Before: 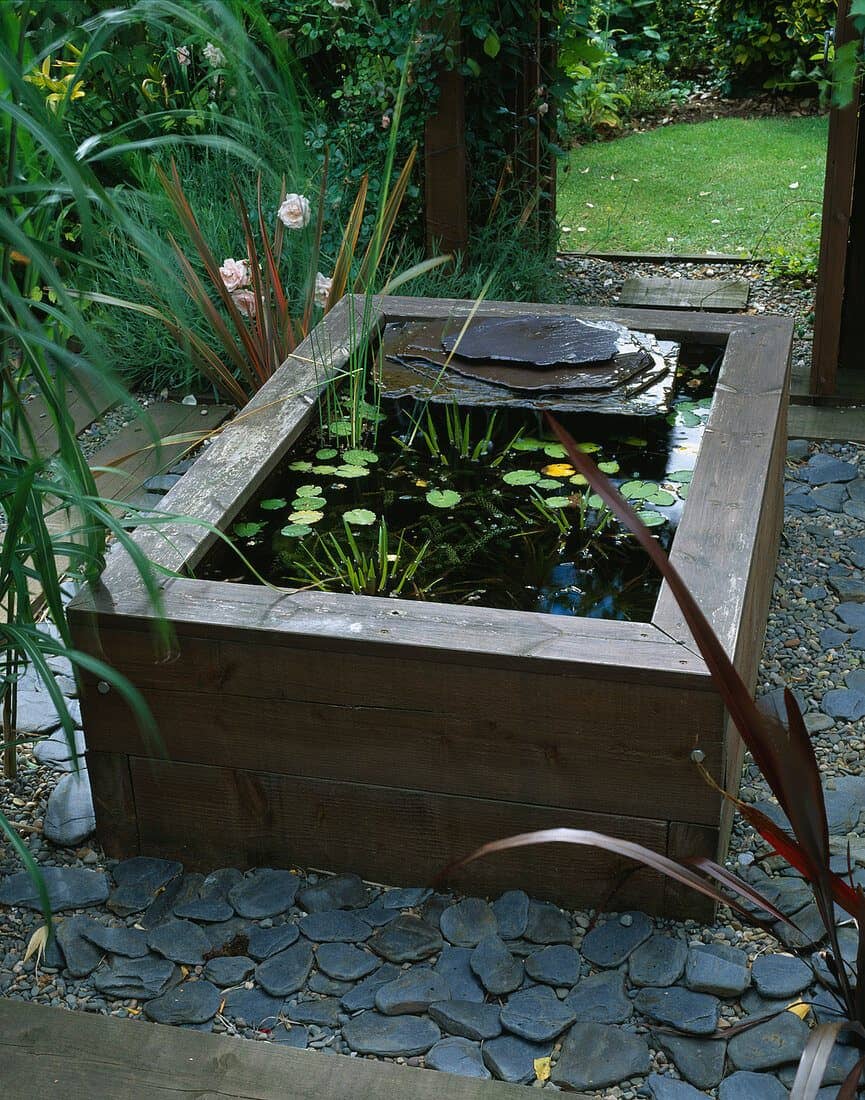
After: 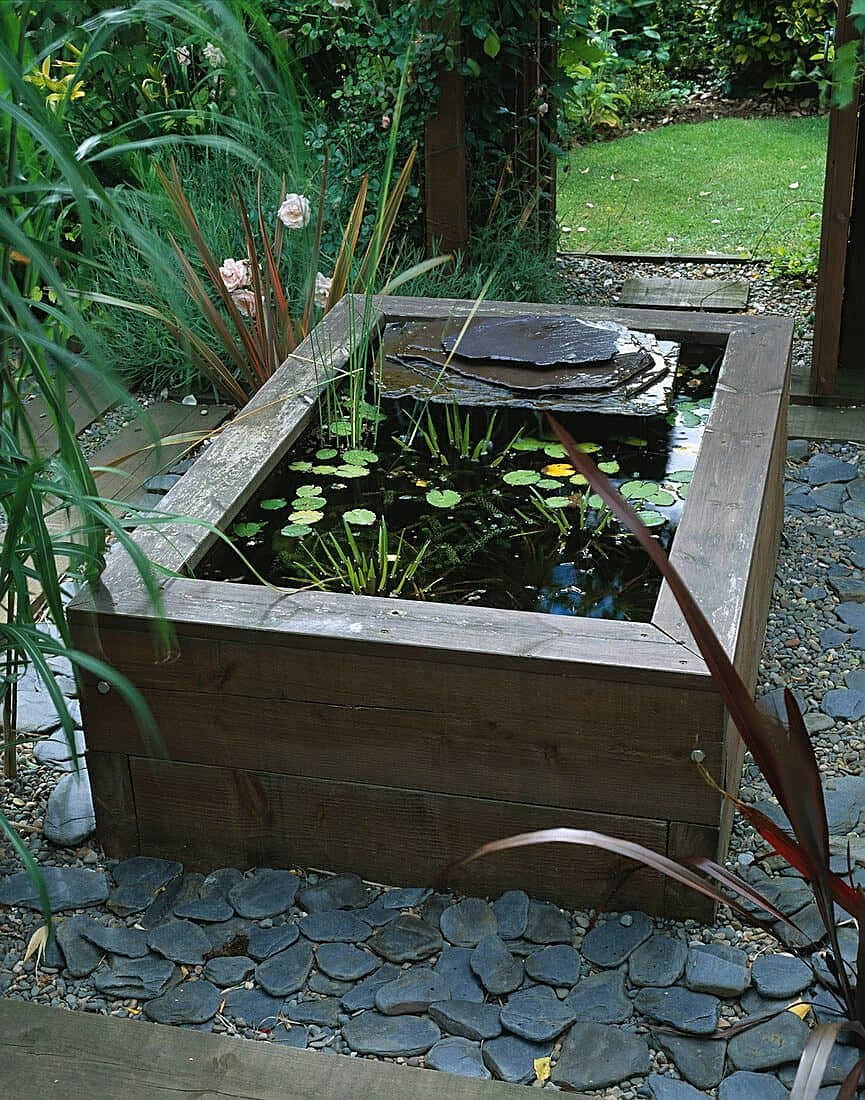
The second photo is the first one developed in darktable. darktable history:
contrast brightness saturation: contrast 0.05, brightness 0.06, saturation 0.01
sharpen: on, module defaults
